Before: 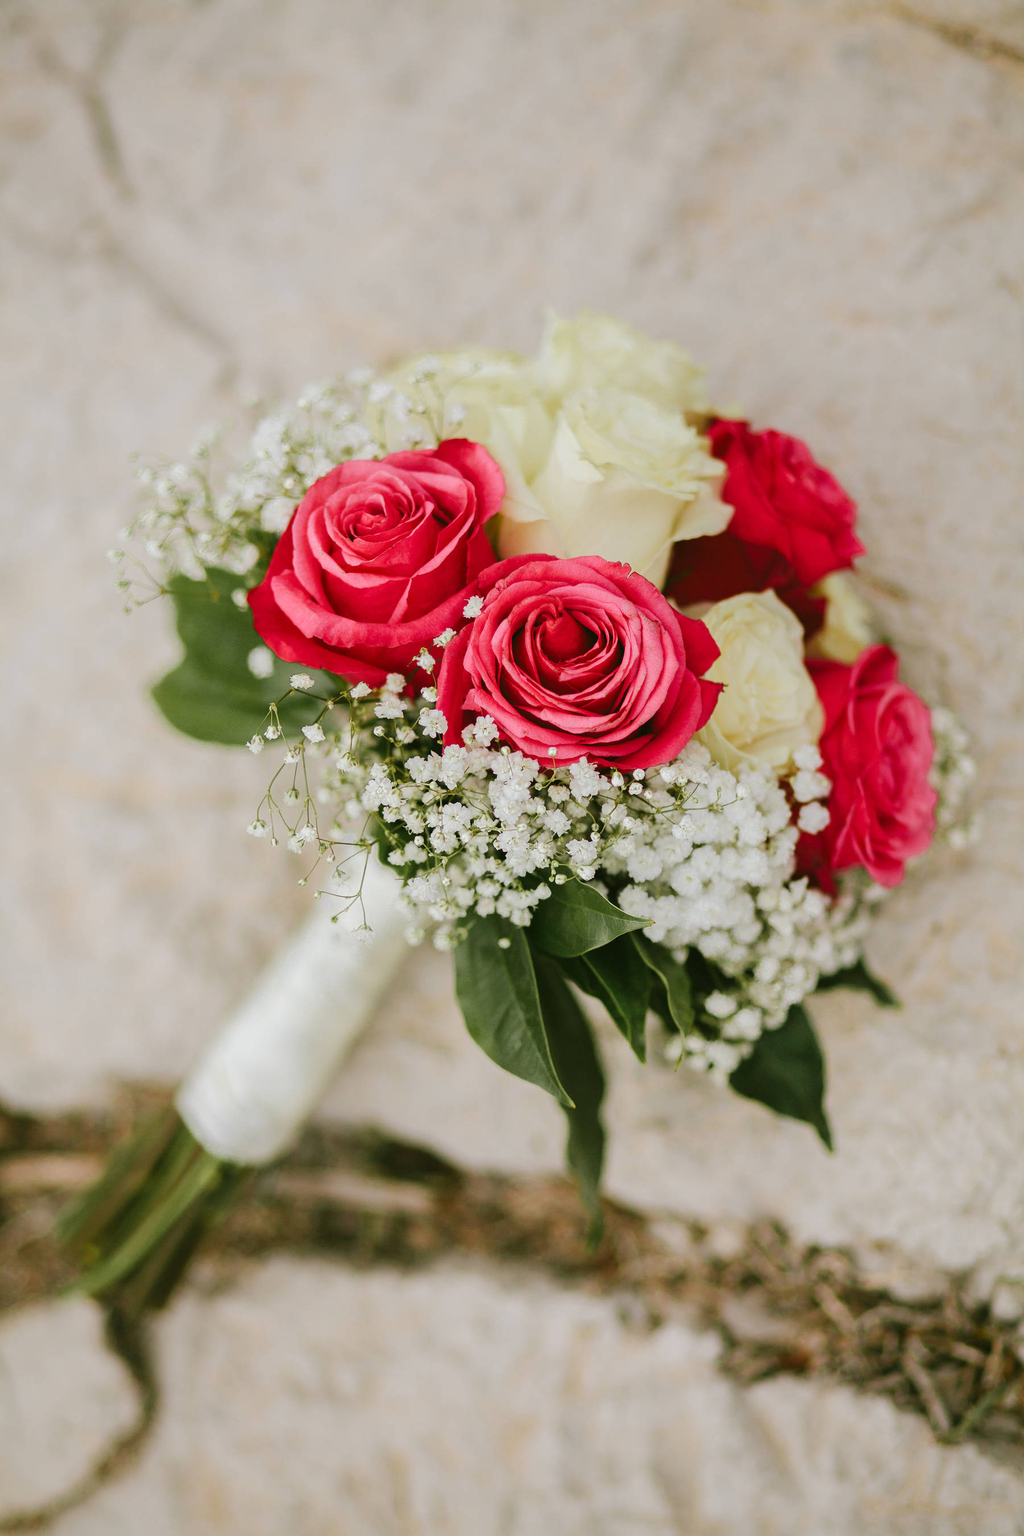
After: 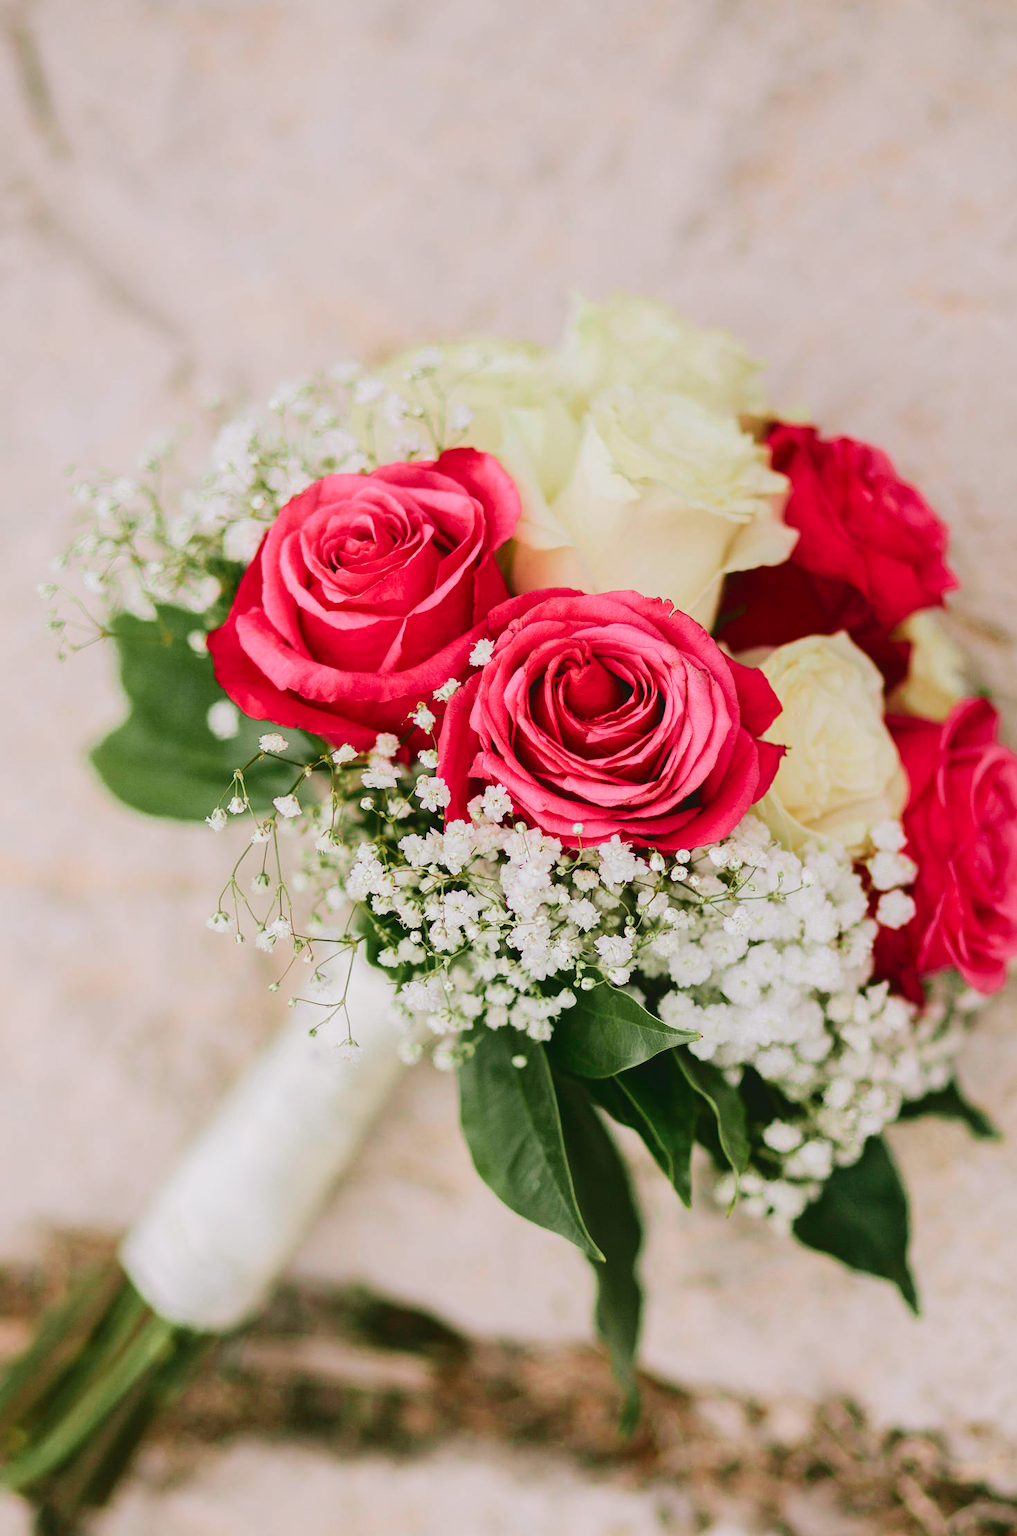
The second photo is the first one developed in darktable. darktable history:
crop and rotate: left 7.61%, top 4.641%, right 10.613%, bottom 13.116%
tone curve: curves: ch0 [(0, 0.025) (0.15, 0.143) (0.452, 0.486) (0.751, 0.788) (1, 0.961)]; ch1 [(0, 0) (0.43, 0.408) (0.476, 0.469) (0.497, 0.507) (0.546, 0.571) (0.566, 0.607) (0.62, 0.657) (1, 1)]; ch2 [(0, 0) (0.386, 0.397) (0.505, 0.498) (0.547, 0.546) (0.579, 0.58) (1, 1)], color space Lab, independent channels, preserve colors none
shadows and highlights: shadows 62.98, white point adjustment 0.419, highlights -34.13, compress 83.71%
